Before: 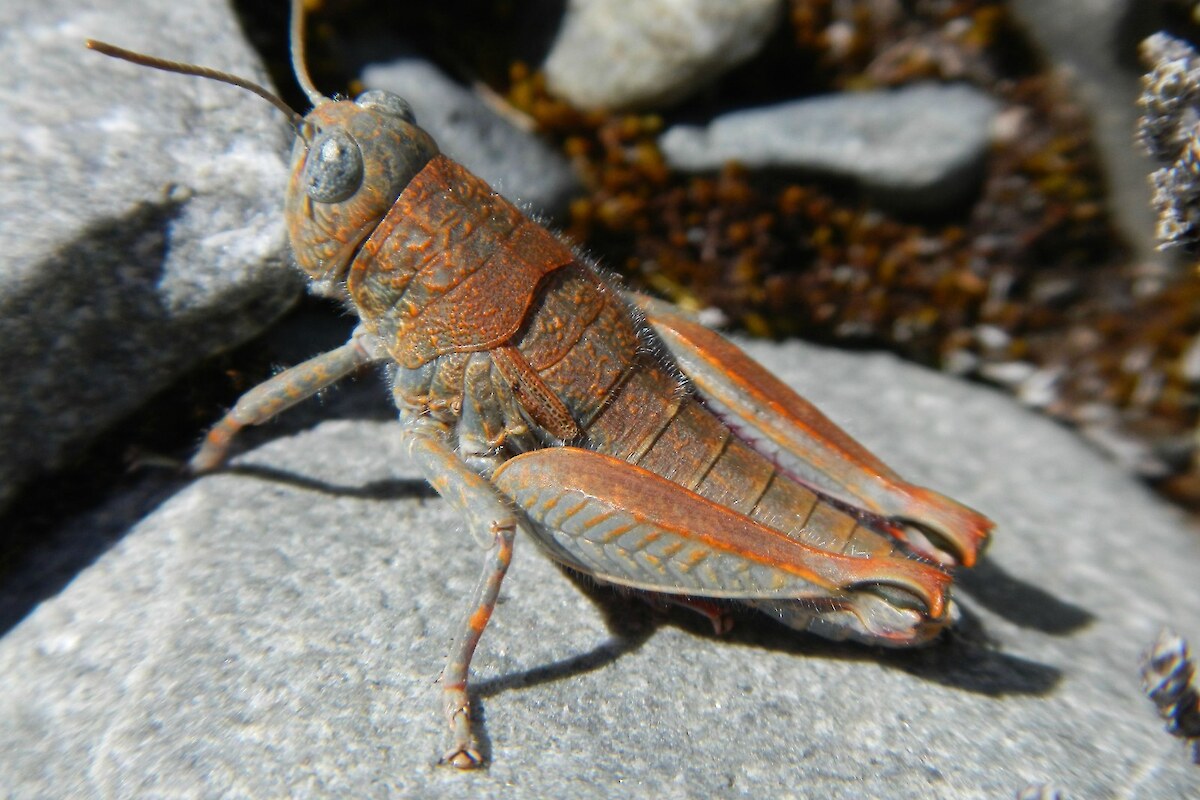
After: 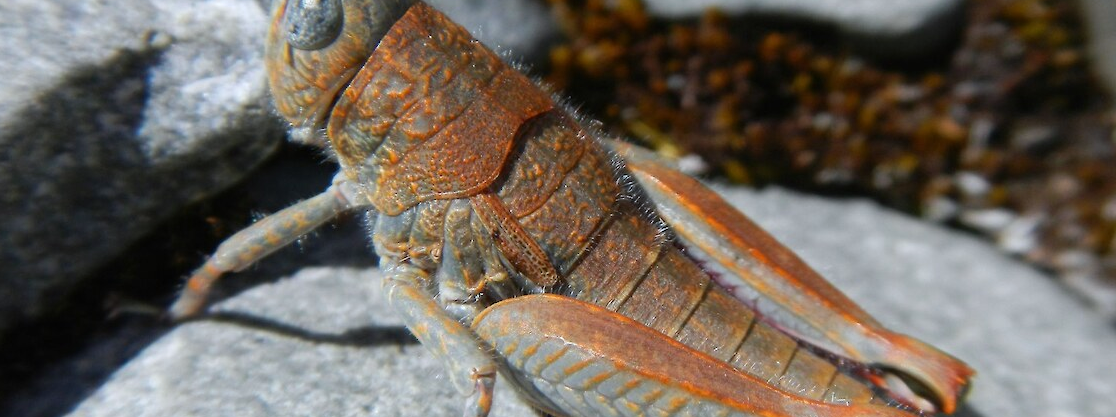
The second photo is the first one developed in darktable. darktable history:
crop: left 1.744%, top 19.225%, right 5.069%, bottom 28.357%
white balance: red 0.976, blue 1.04
